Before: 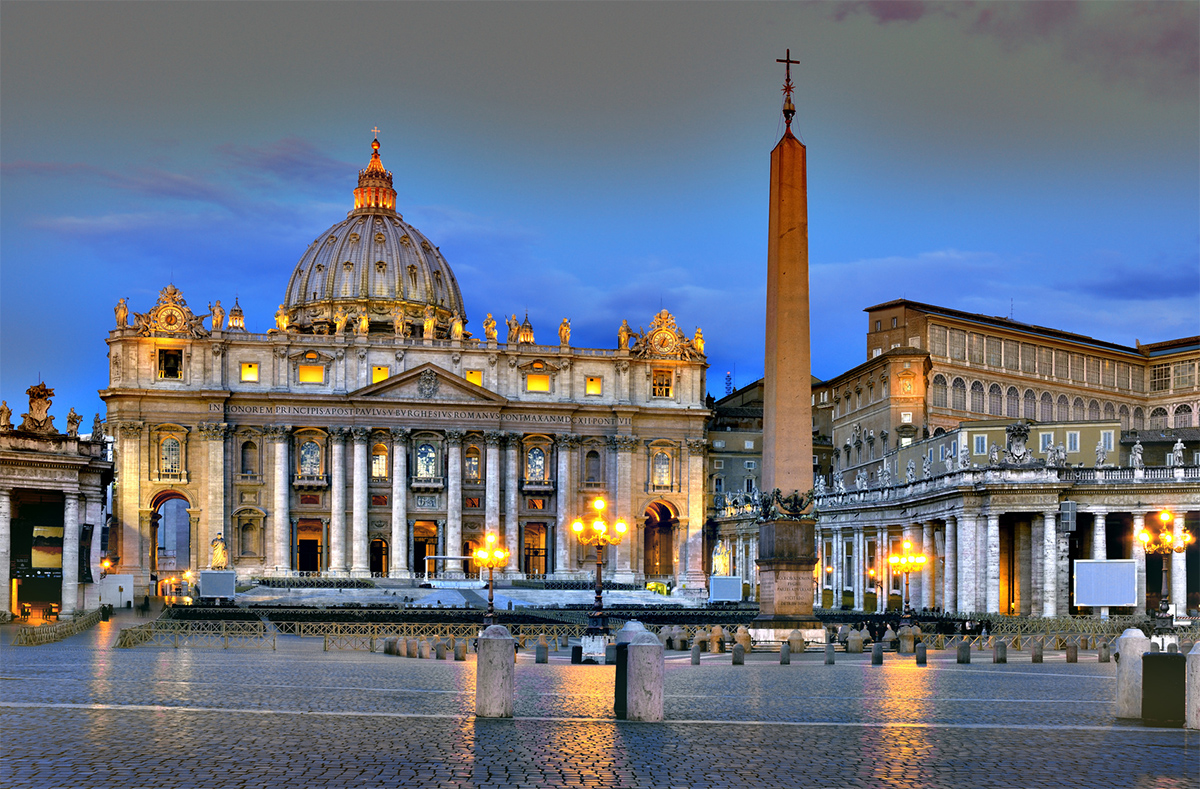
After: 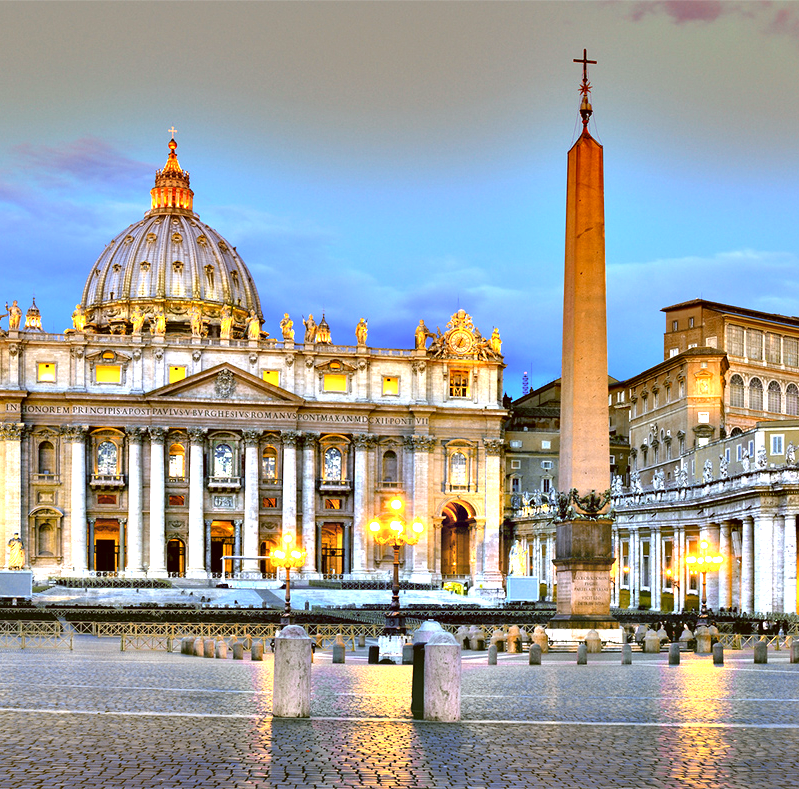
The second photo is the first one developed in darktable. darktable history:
exposure: black level correction 0, exposure 1.101 EV, compensate highlight preservation false
color correction: highlights a* -0.5, highlights b* 0.172, shadows a* 4.43, shadows b* 20.26
crop: left 16.934%, right 16.445%
